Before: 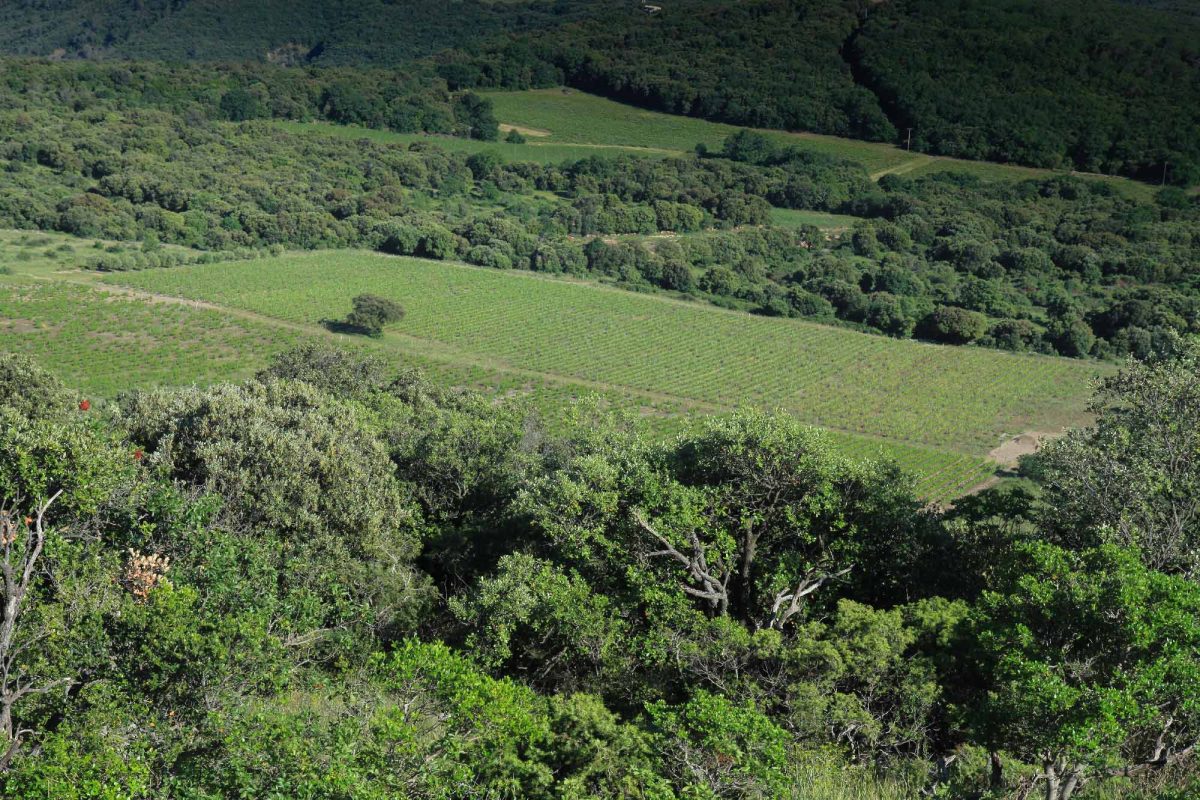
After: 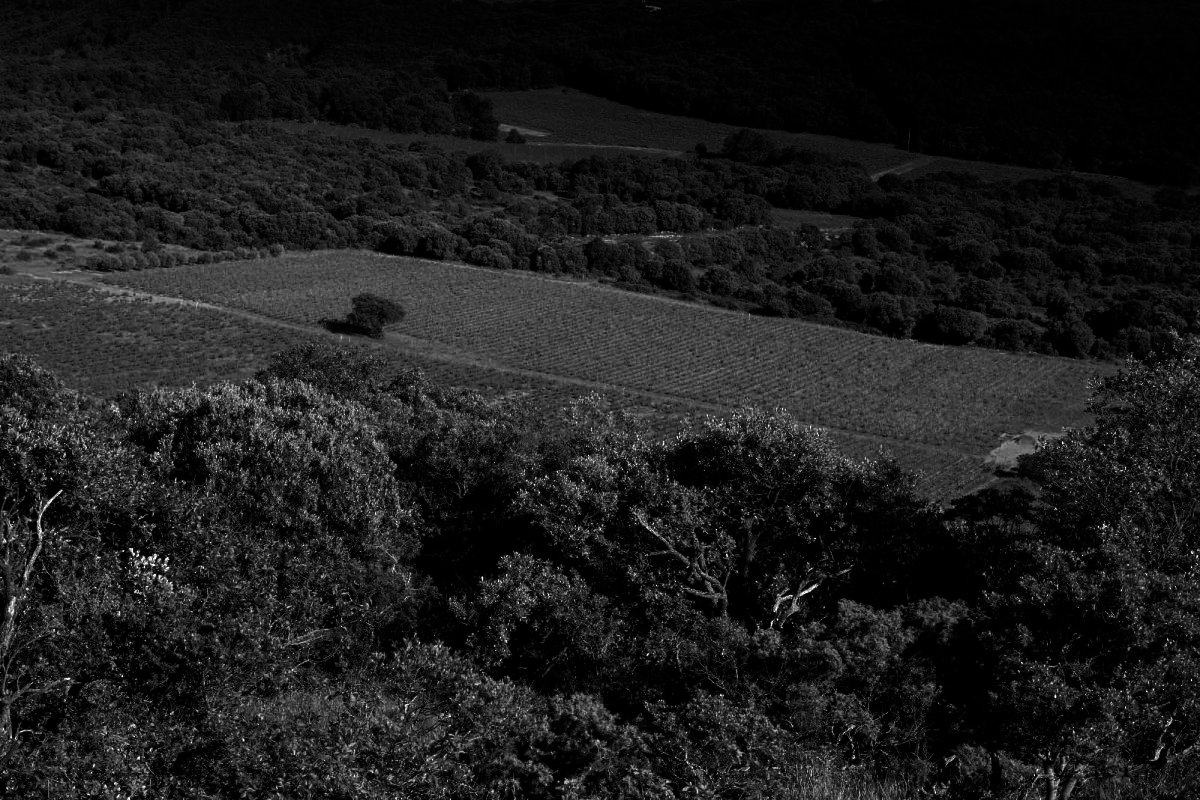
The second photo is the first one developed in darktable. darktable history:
contrast brightness saturation: contrast 0.02, brightness -1, saturation -1
exposure: black level correction 0.001, exposure 0.3 EV, compensate highlight preservation false
